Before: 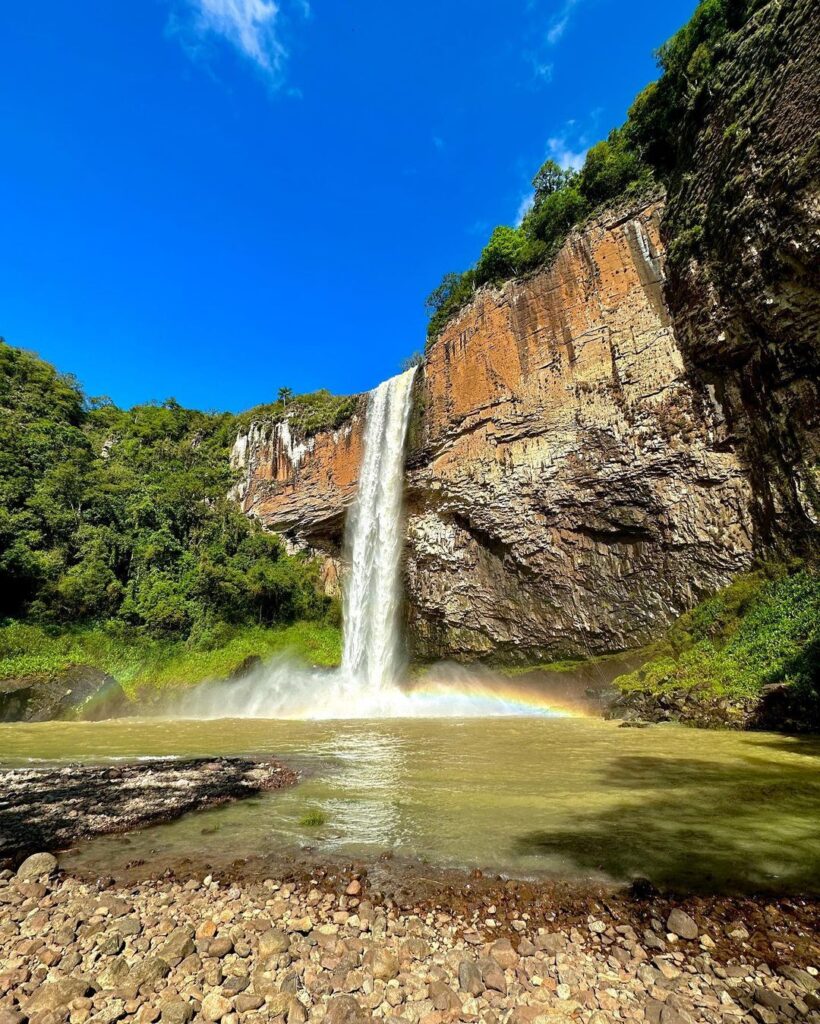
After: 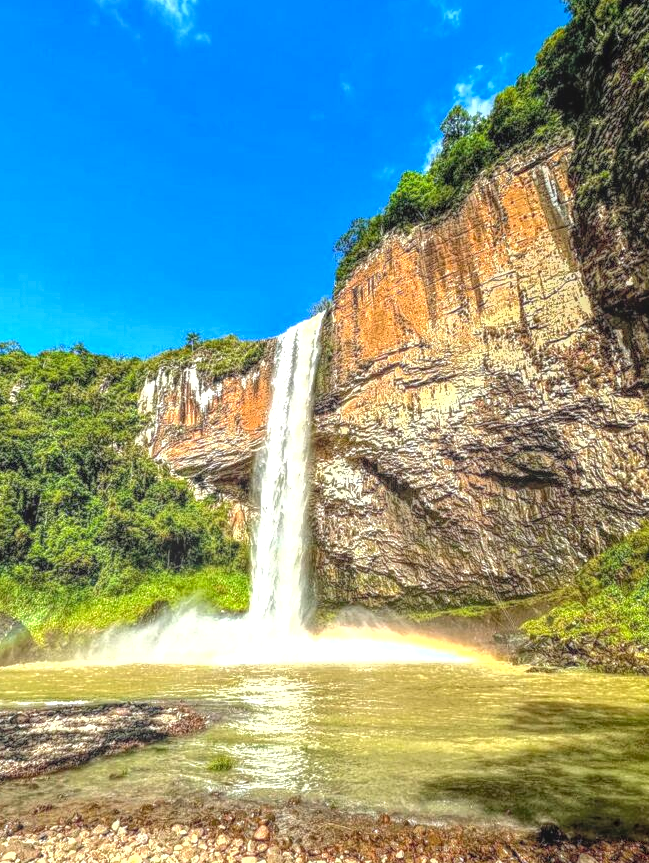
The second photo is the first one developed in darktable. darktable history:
crop: left 11.225%, top 5.381%, right 9.565%, bottom 10.314%
exposure: black level correction 0.001, exposure 0.955 EV, compensate exposure bias true, compensate highlight preservation false
local contrast: highlights 20%, shadows 30%, detail 200%, midtone range 0.2
